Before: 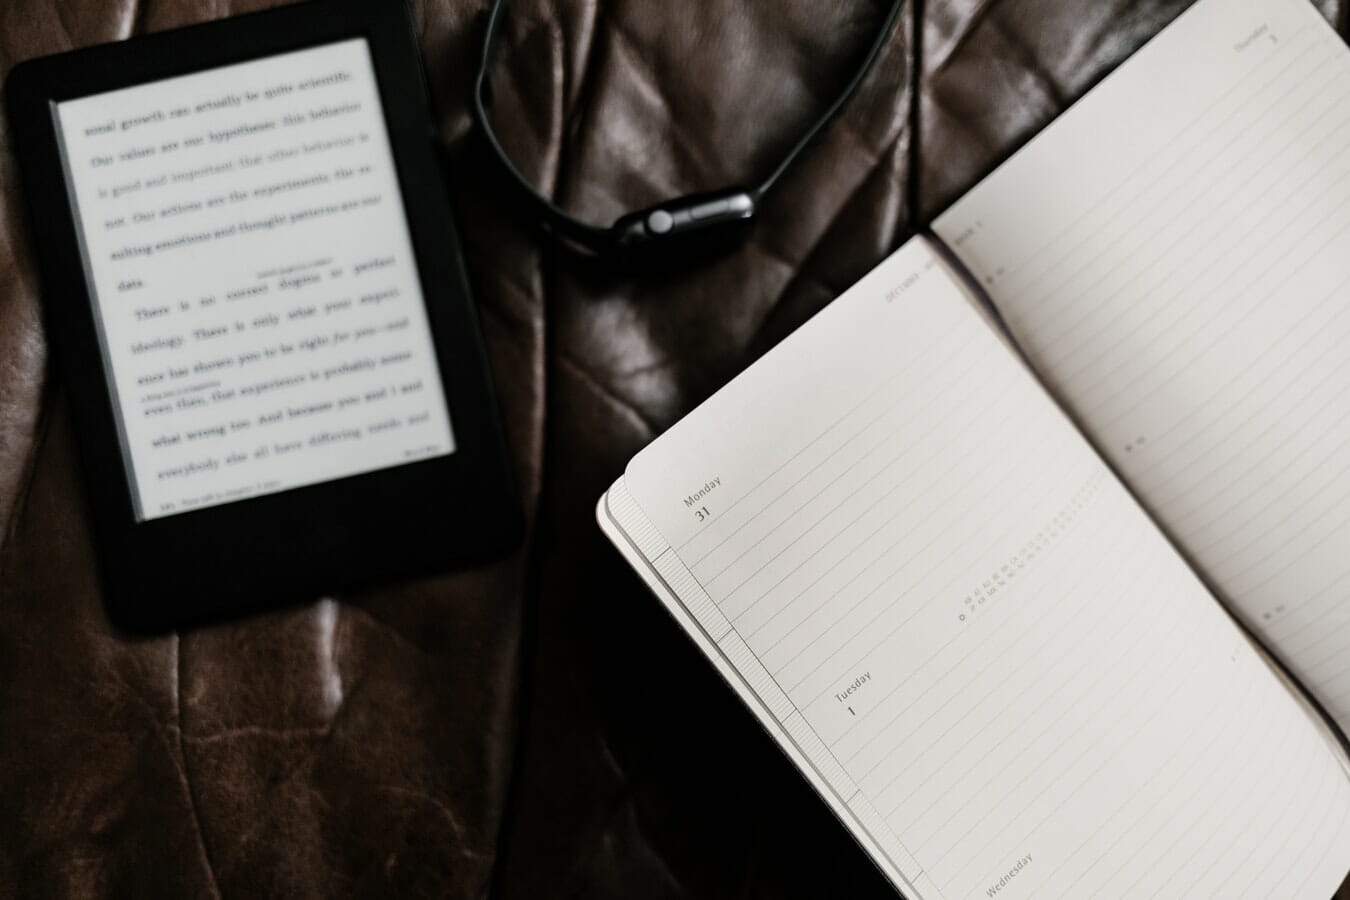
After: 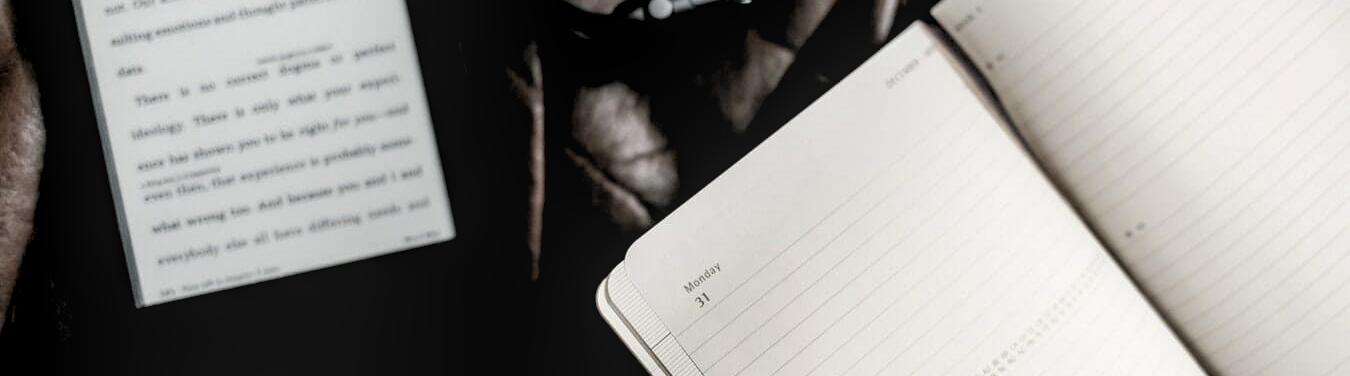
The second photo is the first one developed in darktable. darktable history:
rgb levels: levels [[0.01, 0.419, 0.839], [0, 0.5, 1], [0, 0.5, 1]]
crop and rotate: top 23.84%, bottom 34.294%
local contrast: on, module defaults
